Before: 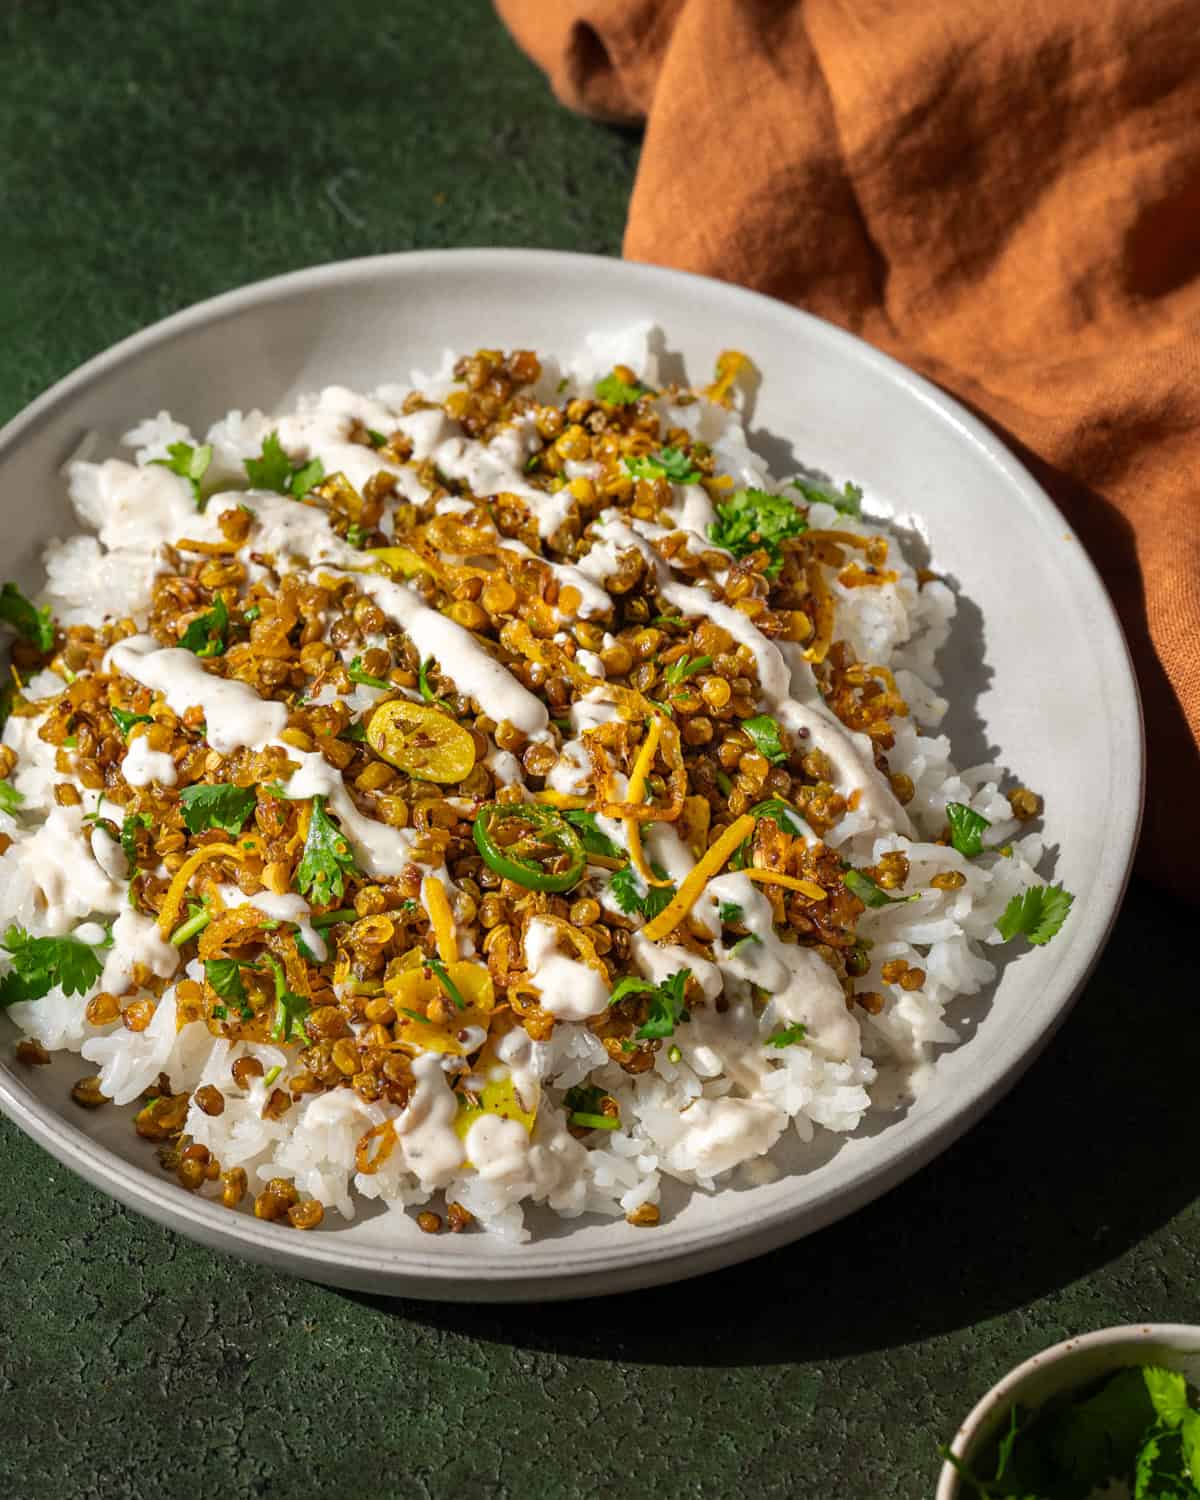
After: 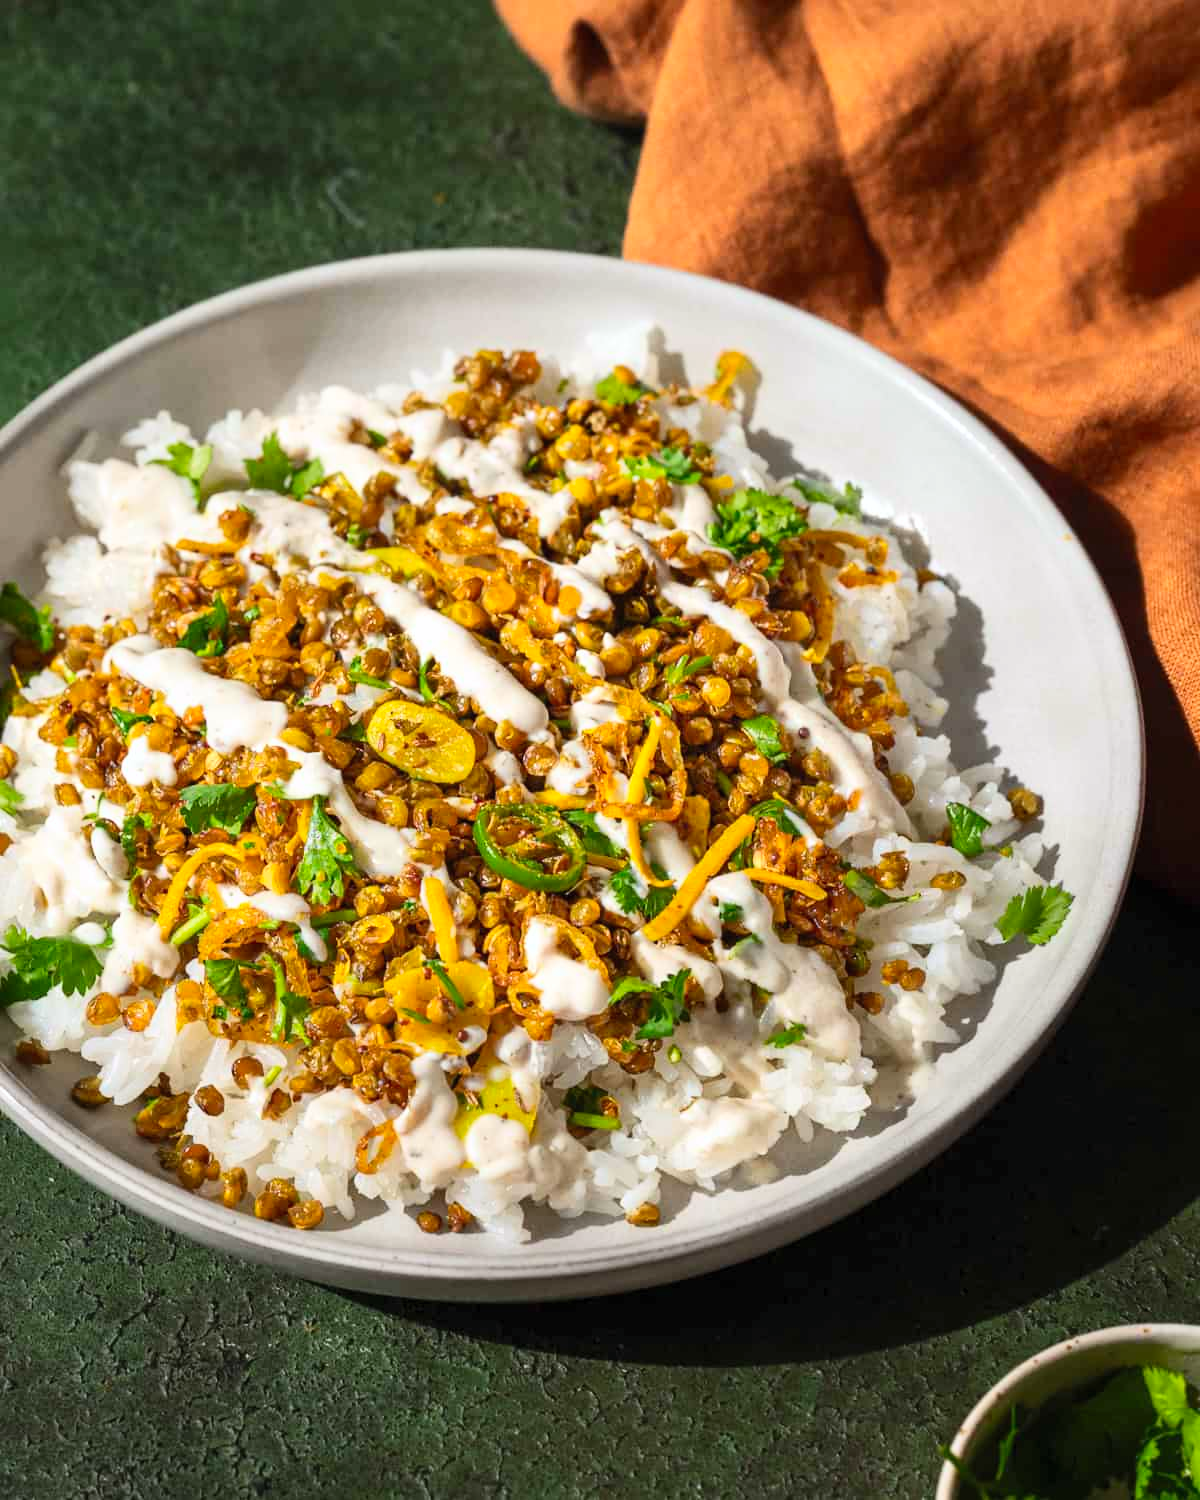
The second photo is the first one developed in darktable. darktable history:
contrast brightness saturation: contrast 0.2, brightness 0.16, saturation 0.22
white balance: red 0.988, blue 1.017
